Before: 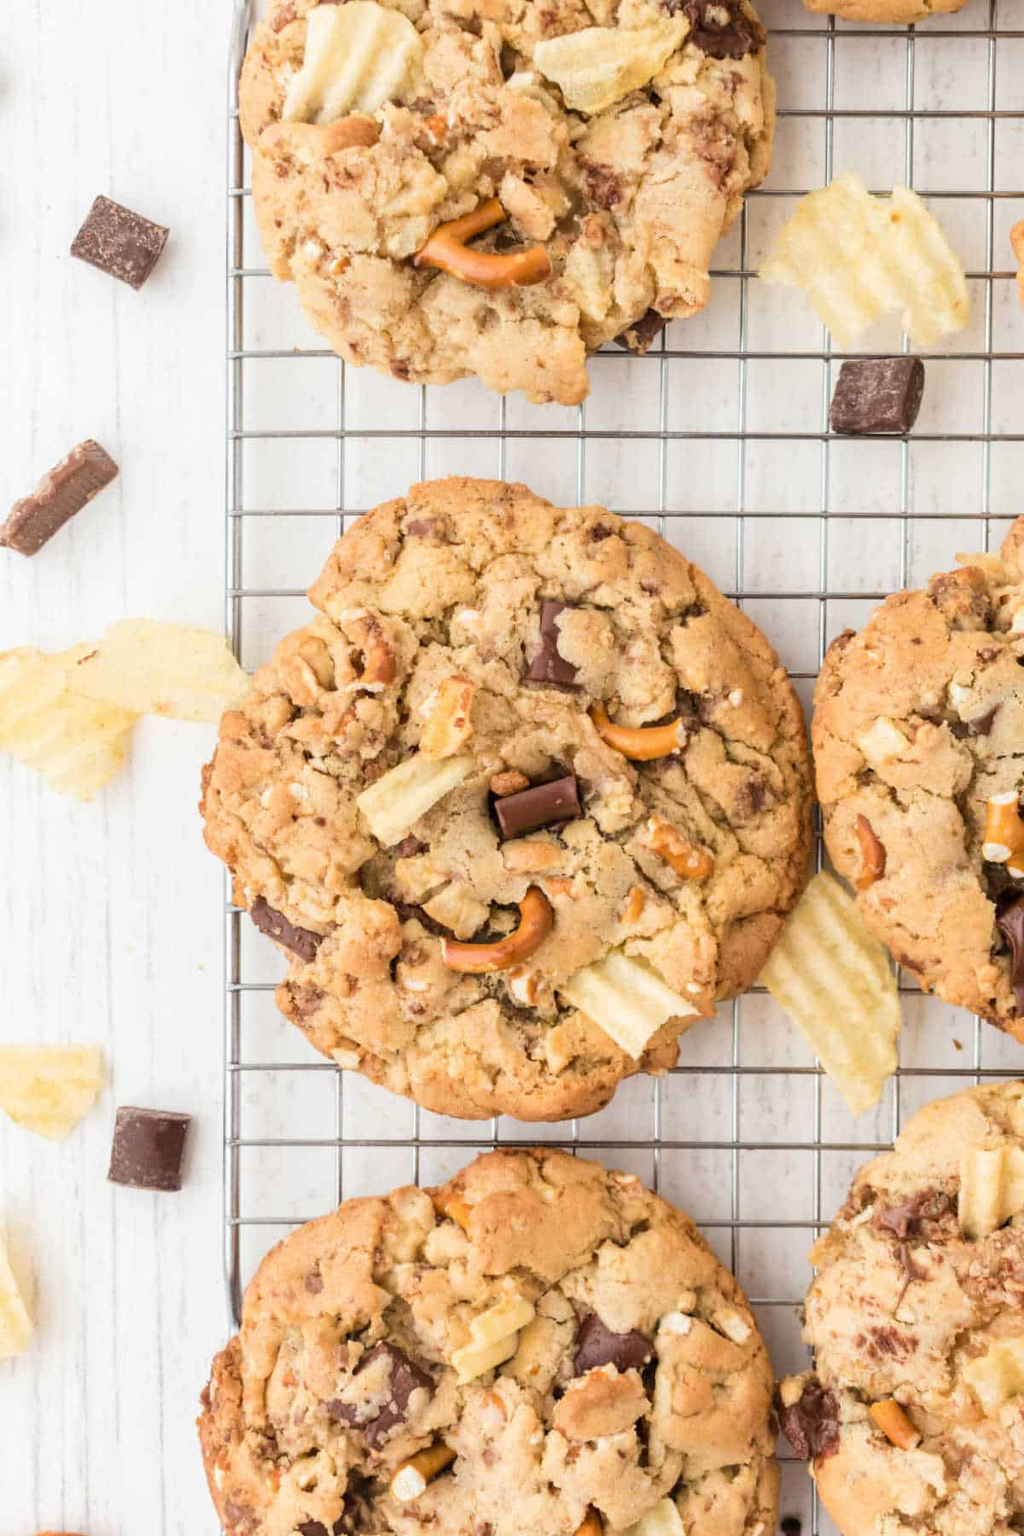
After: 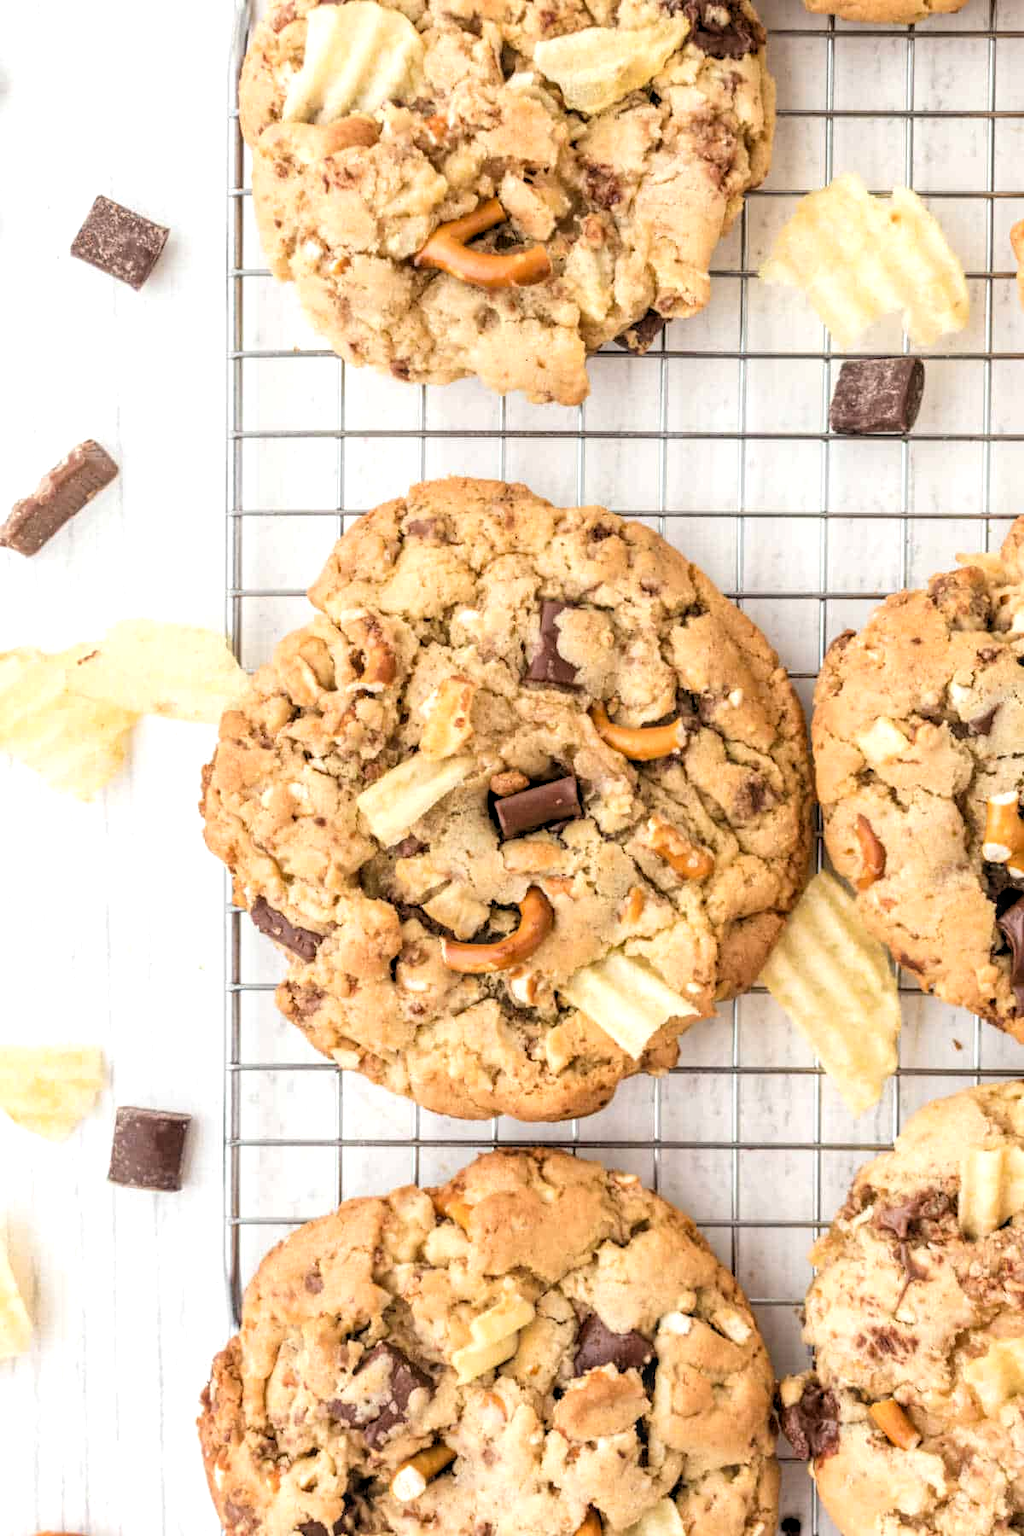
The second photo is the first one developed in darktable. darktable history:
local contrast: on, module defaults
rgb levels: levels [[0.01, 0.419, 0.839], [0, 0.5, 1], [0, 0.5, 1]]
